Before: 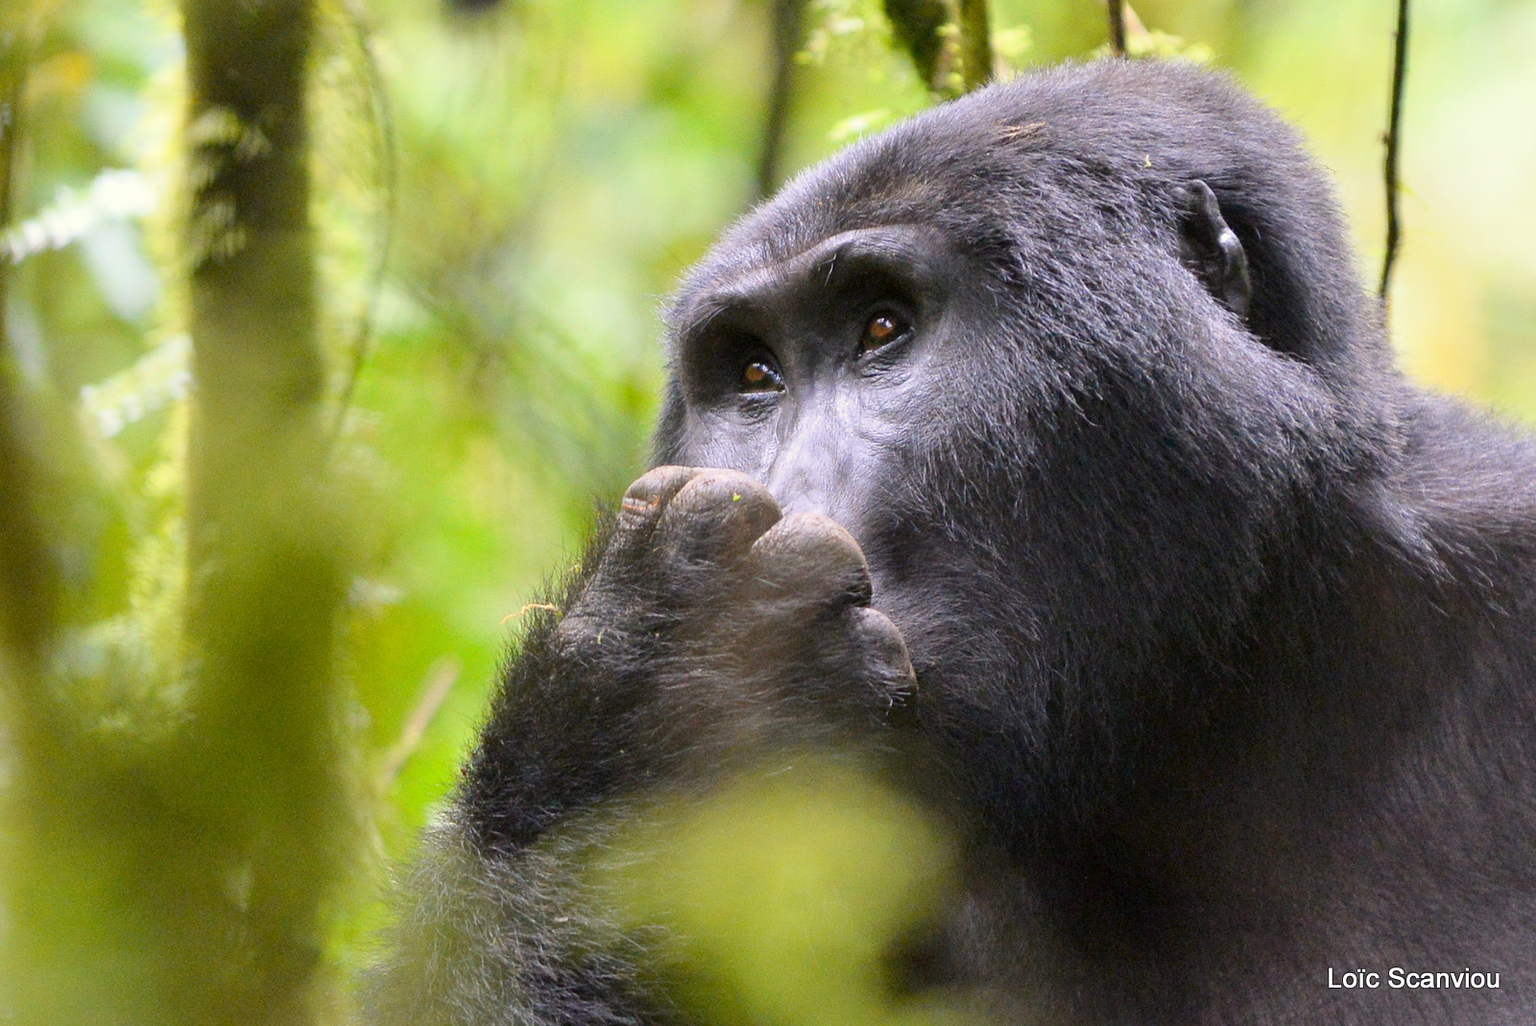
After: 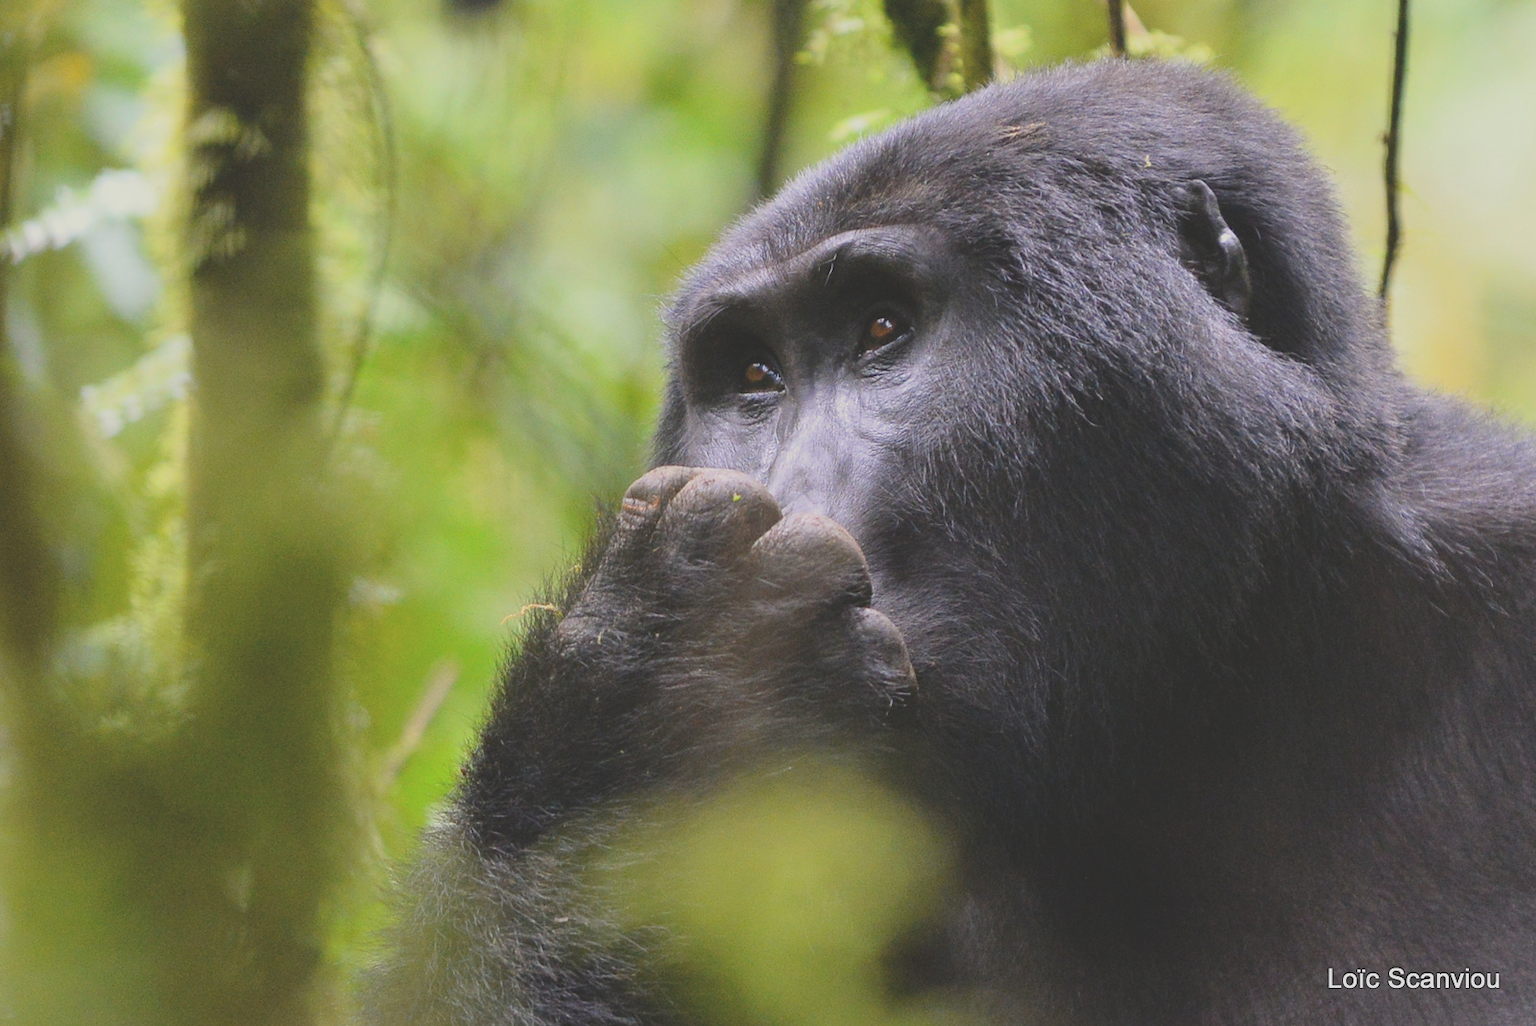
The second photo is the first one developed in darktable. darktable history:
exposure: black level correction -0.036, exposure -0.496 EV, compensate highlight preservation false
